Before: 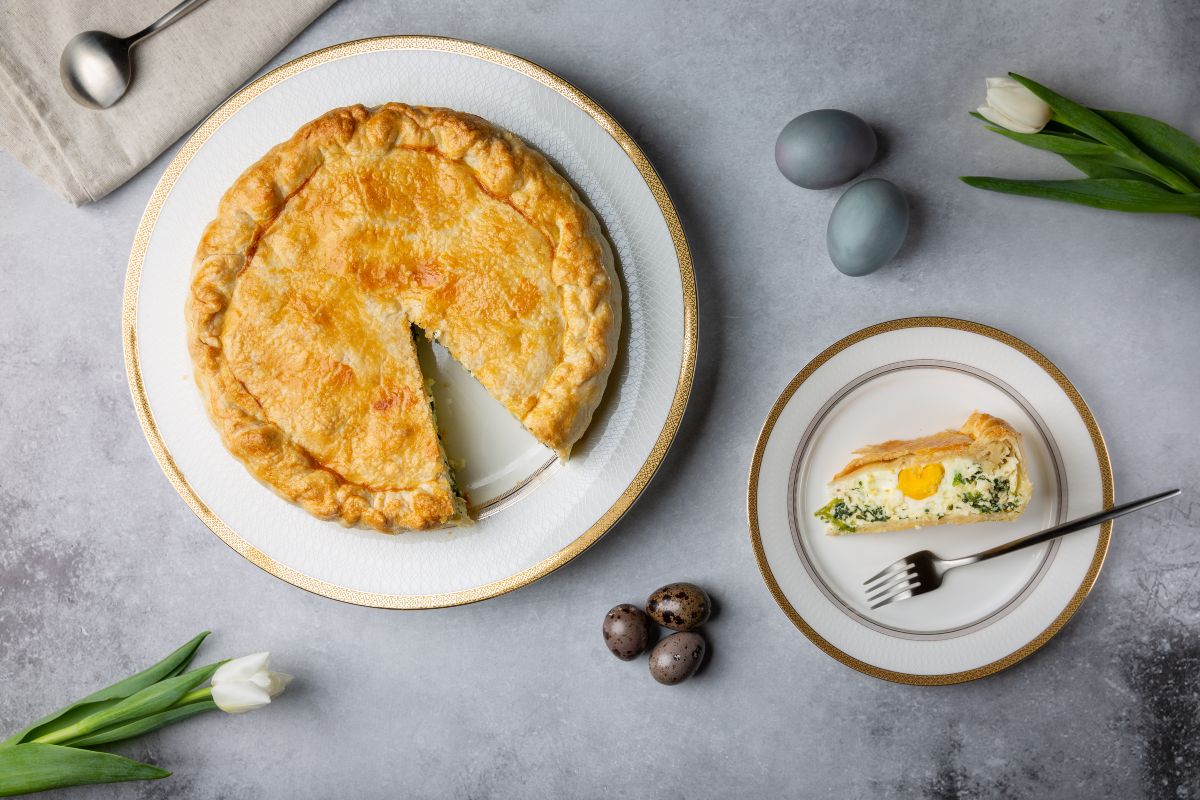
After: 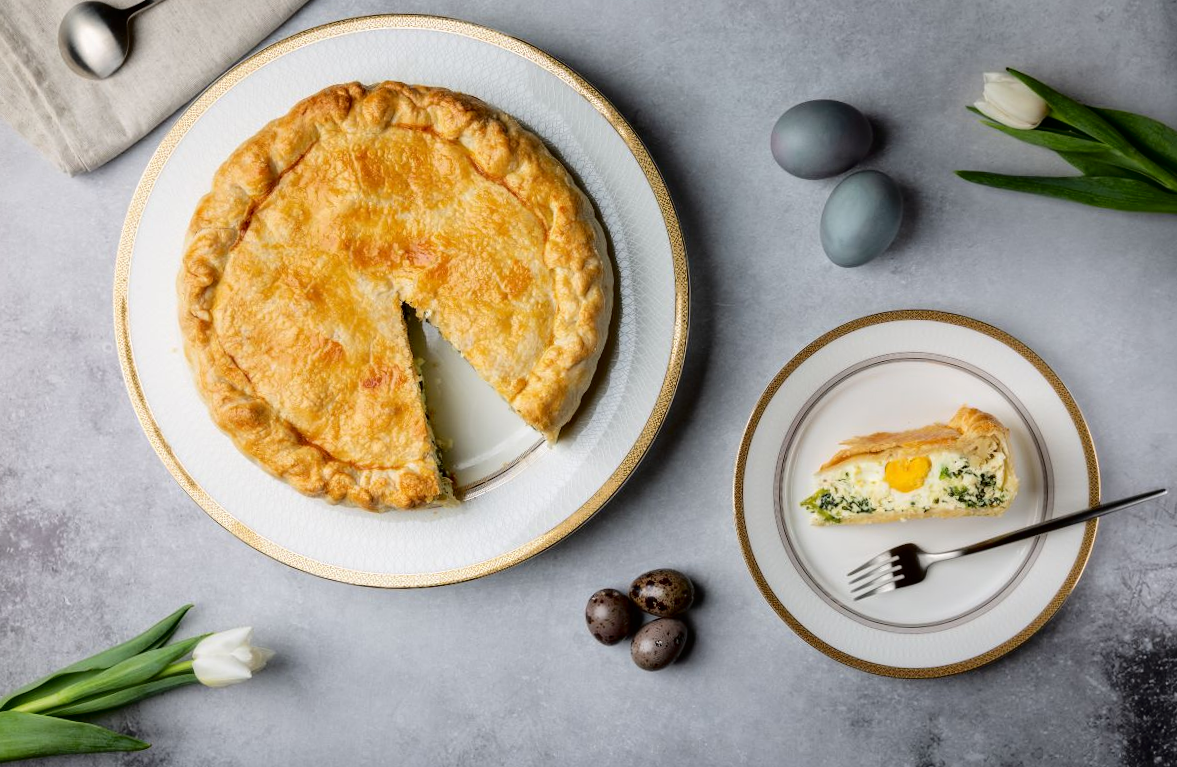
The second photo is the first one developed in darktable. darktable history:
tone equalizer: on, module defaults
fill light: exposure -2 EV, width 8.6
rotate and perspective: rotation 1.57°, crop left 0.018, crop right 0.982, crop top 0.039, crop bottom 0.961
